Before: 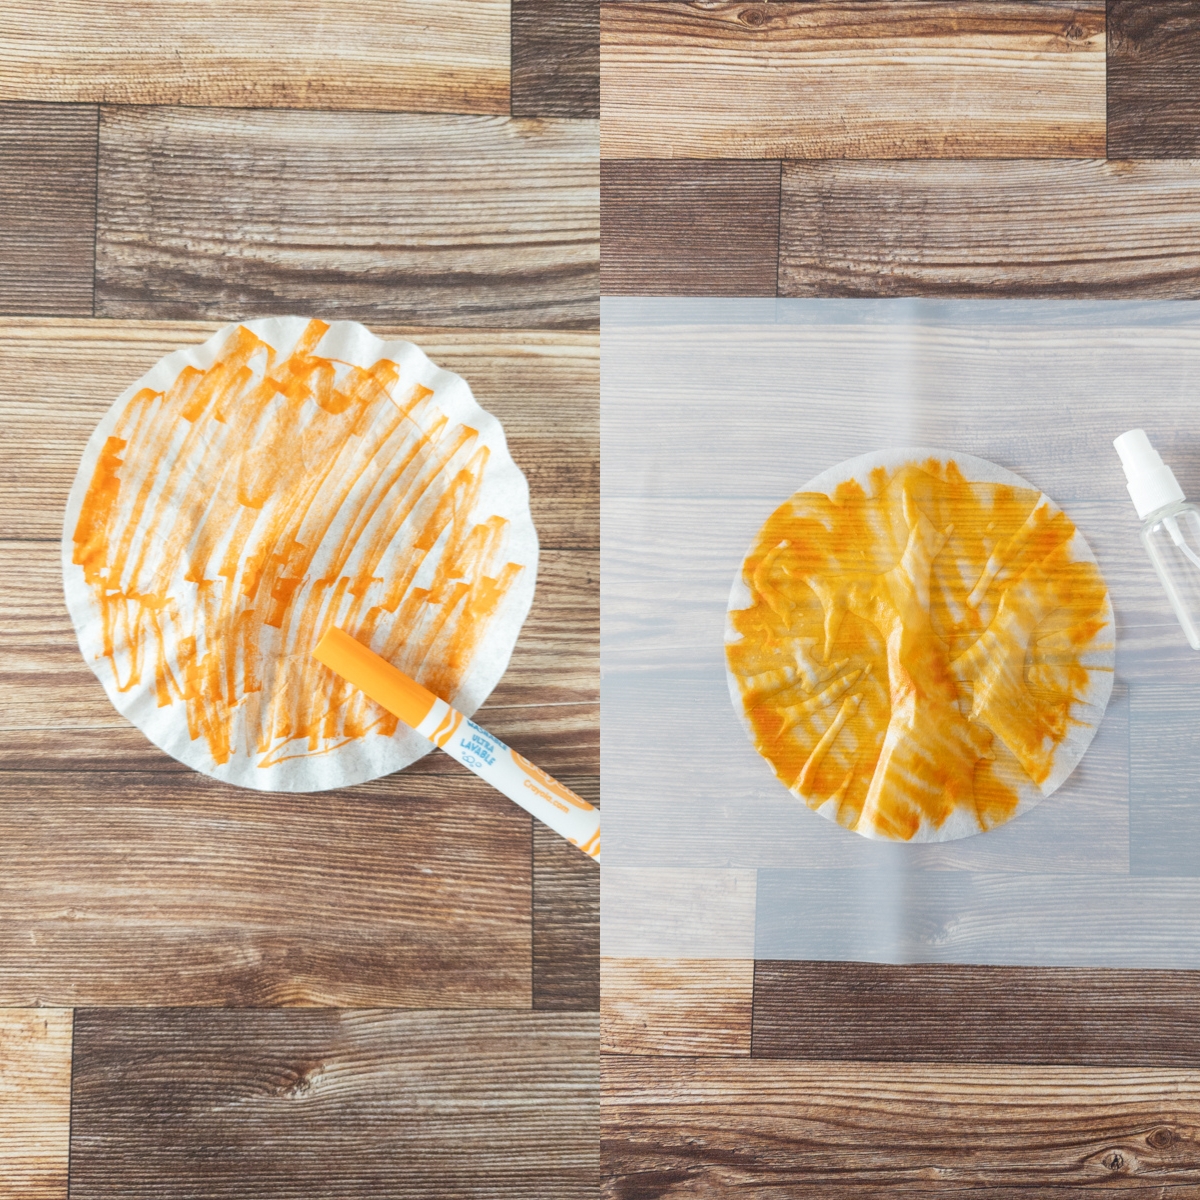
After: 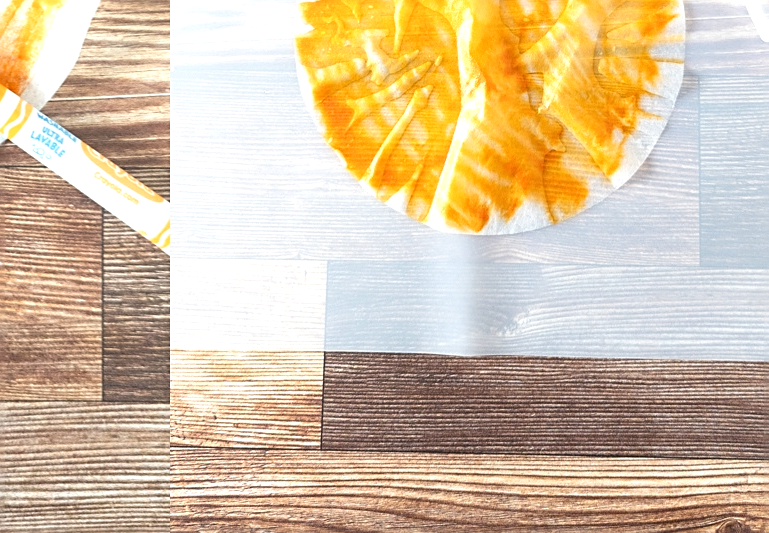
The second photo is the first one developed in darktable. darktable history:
crop and rotate: left 35.857%, top 50.719%, bottom 4.843%
sharpen: on, module defaults
exposure: black level correction 0, exposure 0.694 EV, compensate highlight preservation false
